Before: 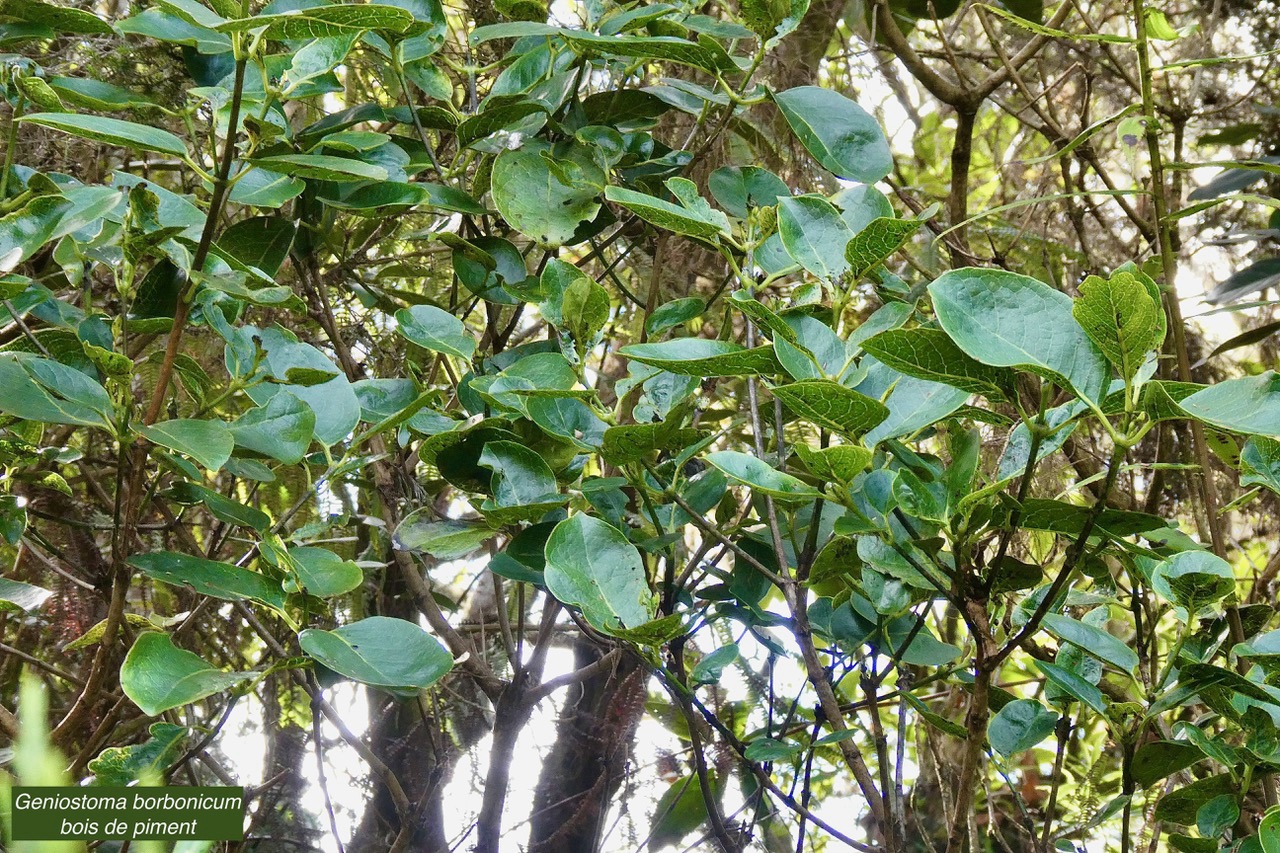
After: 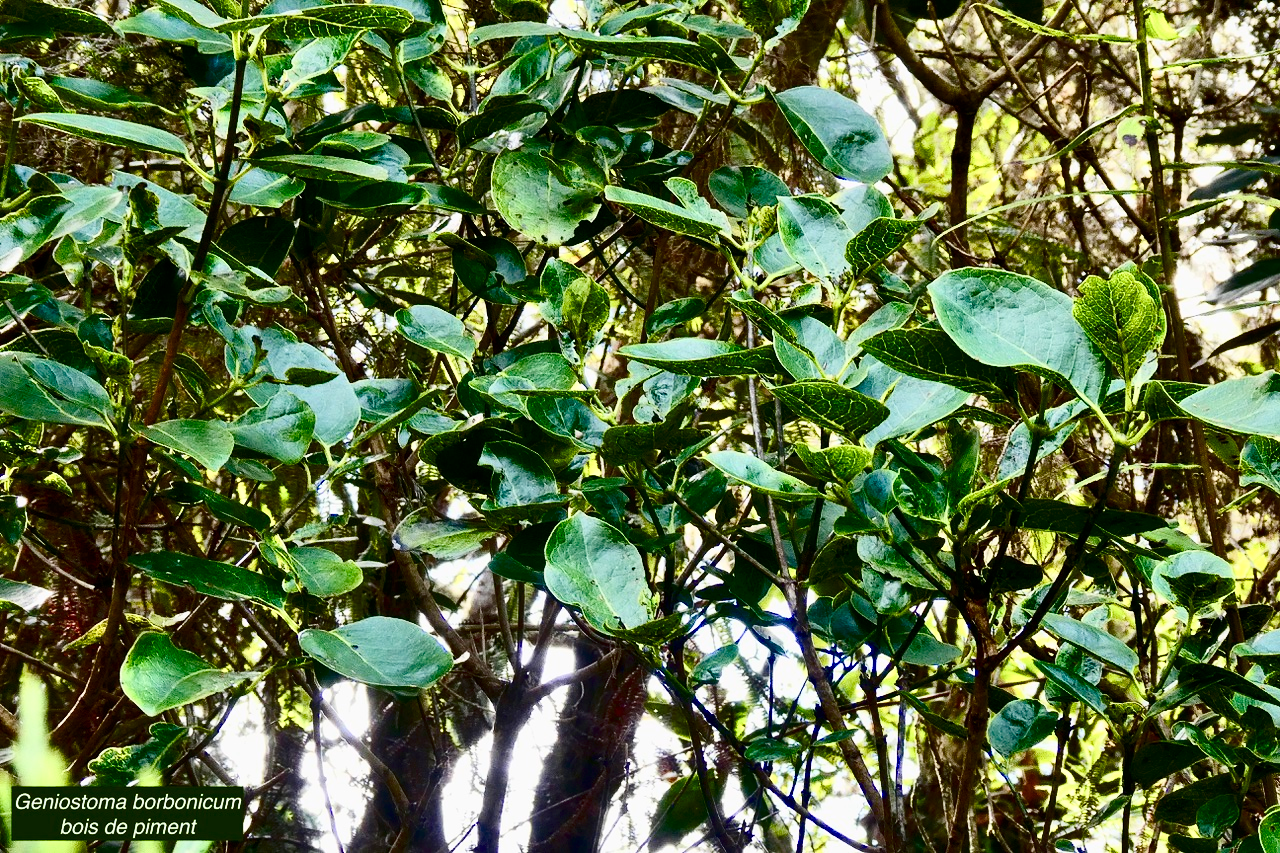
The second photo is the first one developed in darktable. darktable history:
contrast brightness saturation: contrast 0.316, brightness -0.066, saturation 0.175
color balance rgb: shadows lift › luminance -19.796%, global offset › hue 172.14°, linear chroma grading › global chroma 15.446%, perceptual saturation grading › global saturation 20%, perceptual saturation grading › highlights -49.065%, perceptual saturation grading › shadows 23.9%, global vibrance 16.069%, saturation formula JzAzBz (2021)
